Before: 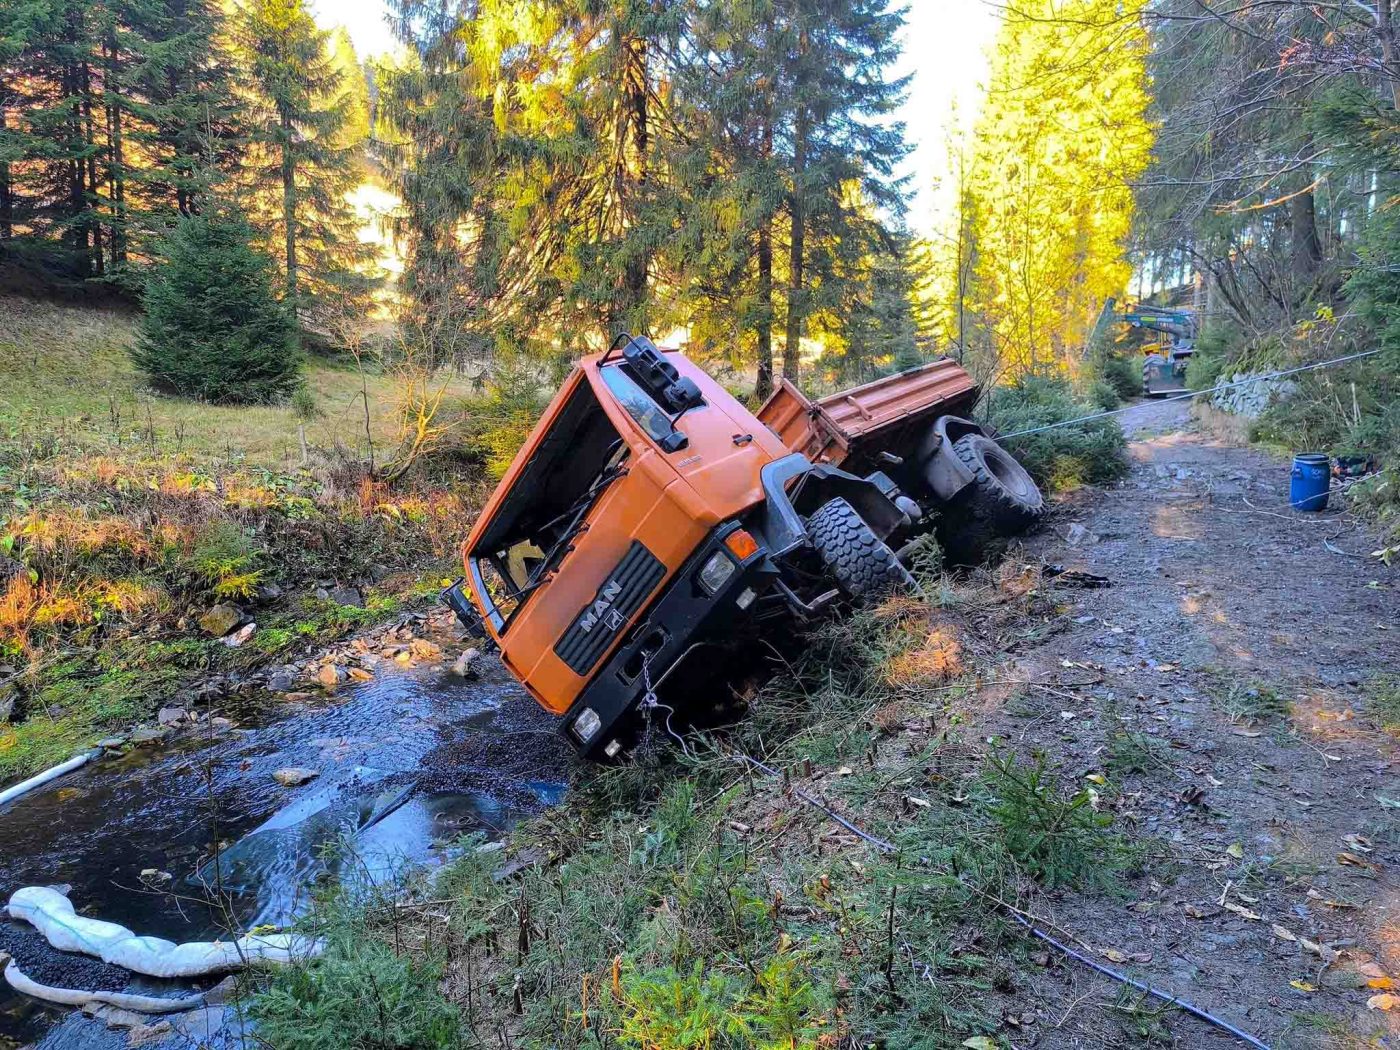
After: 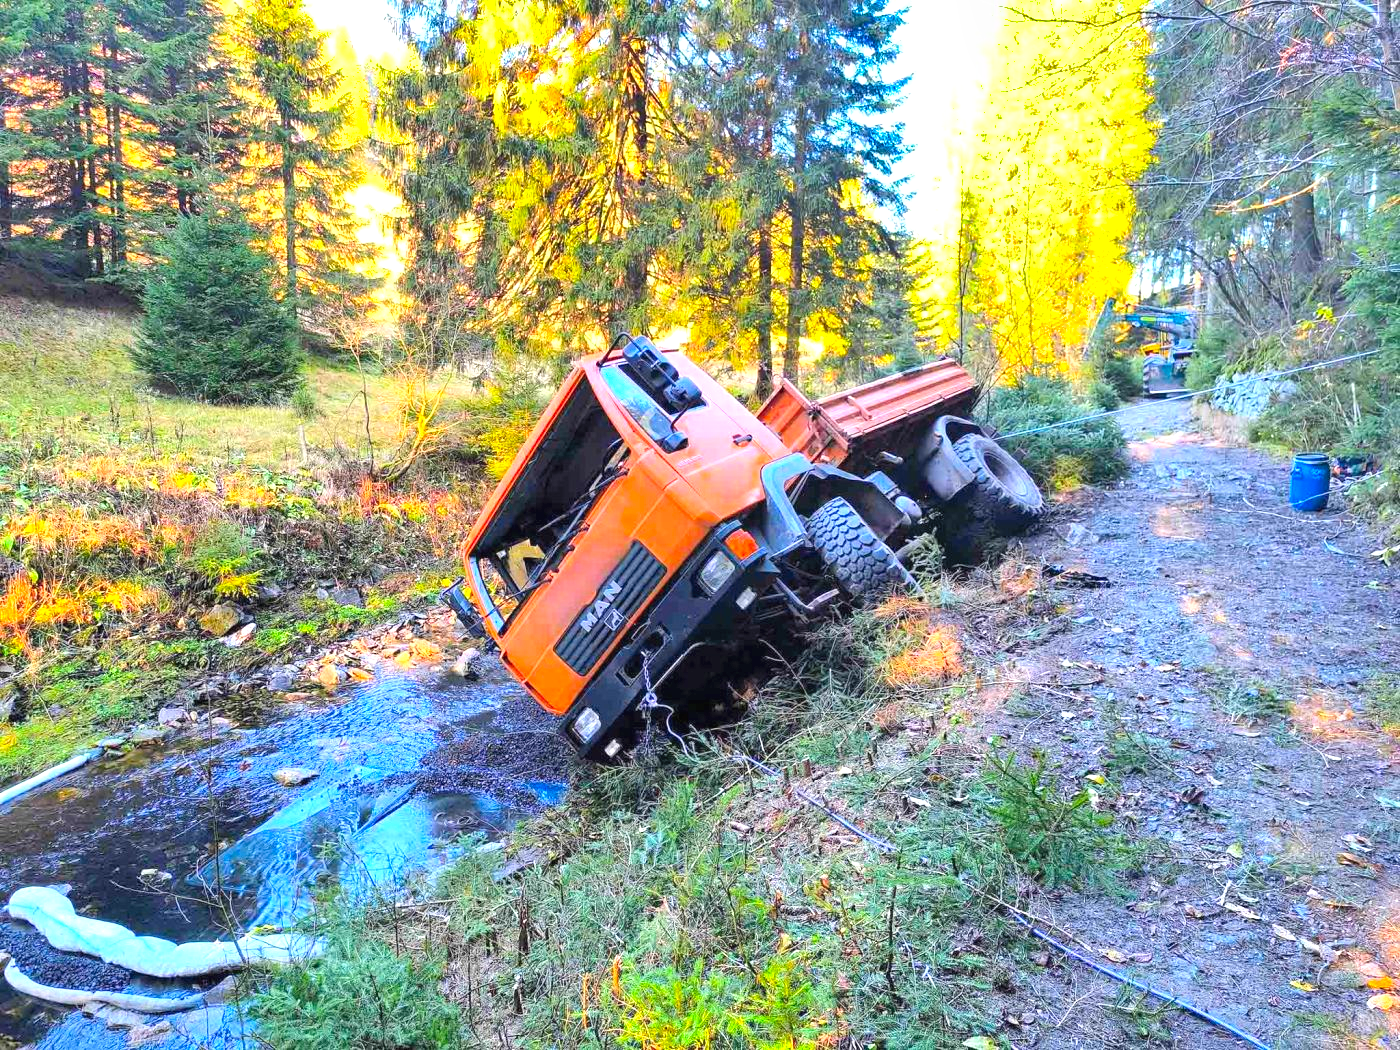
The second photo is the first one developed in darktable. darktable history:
contrast brightness saturation: contrast 0.07, brightness 0.18, saturation 0.4
exposure: black level correction 0, exposure 0.877 EV, compensate exposure bias true, compensate highlight preservation false
shadows and highlights: shadows 12, white point adjustment 1.2, soften with gaussian
